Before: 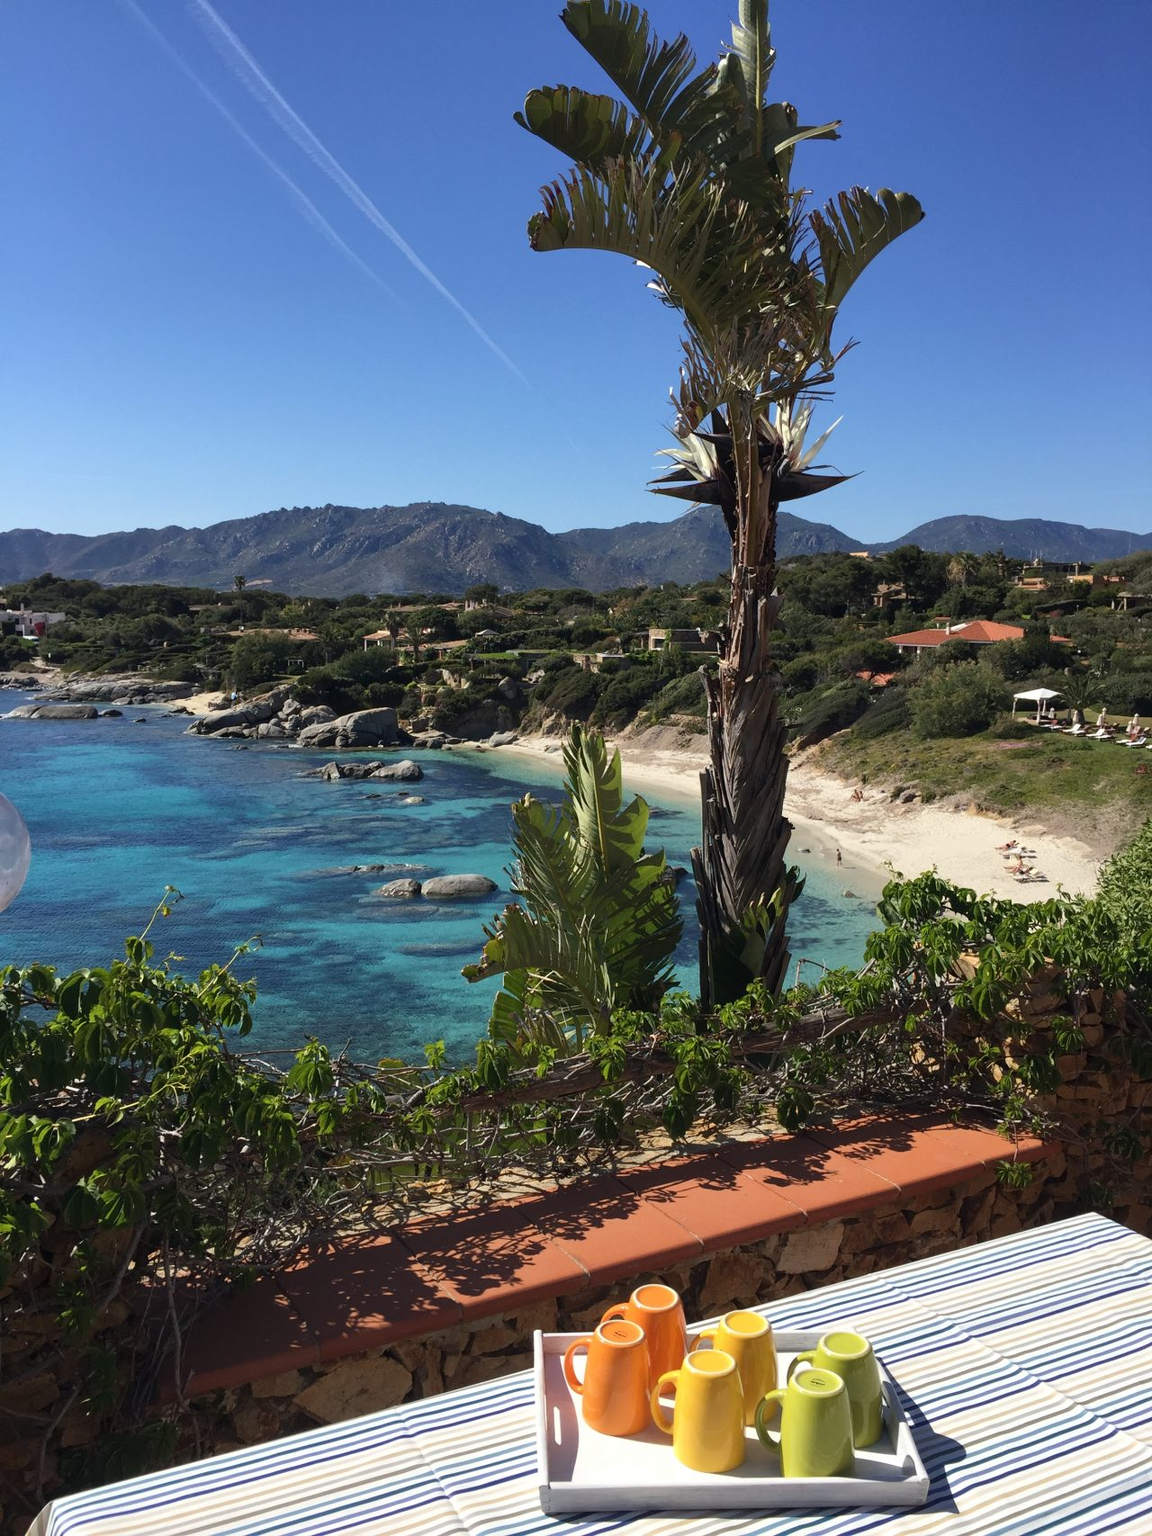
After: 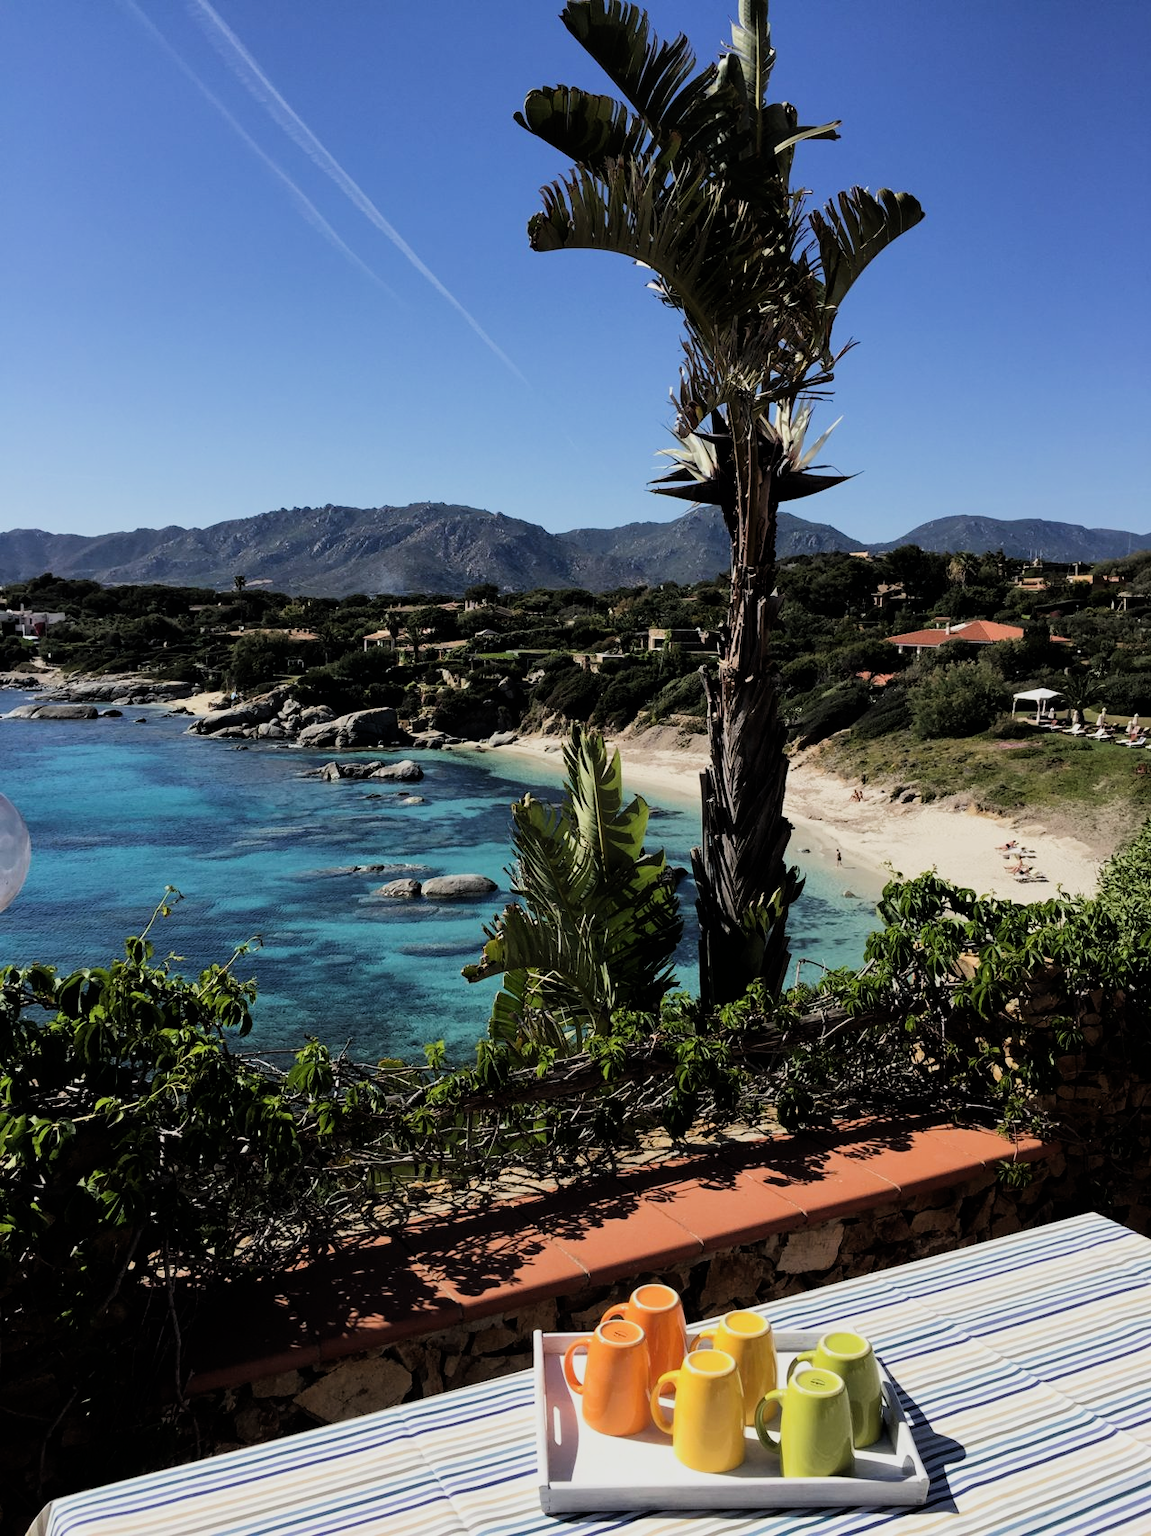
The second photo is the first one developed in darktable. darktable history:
filmic rgb: black relative exposure -5.13 EV, white relative exposure 3.96 EV, hardness 2.89, contrast 1.298
